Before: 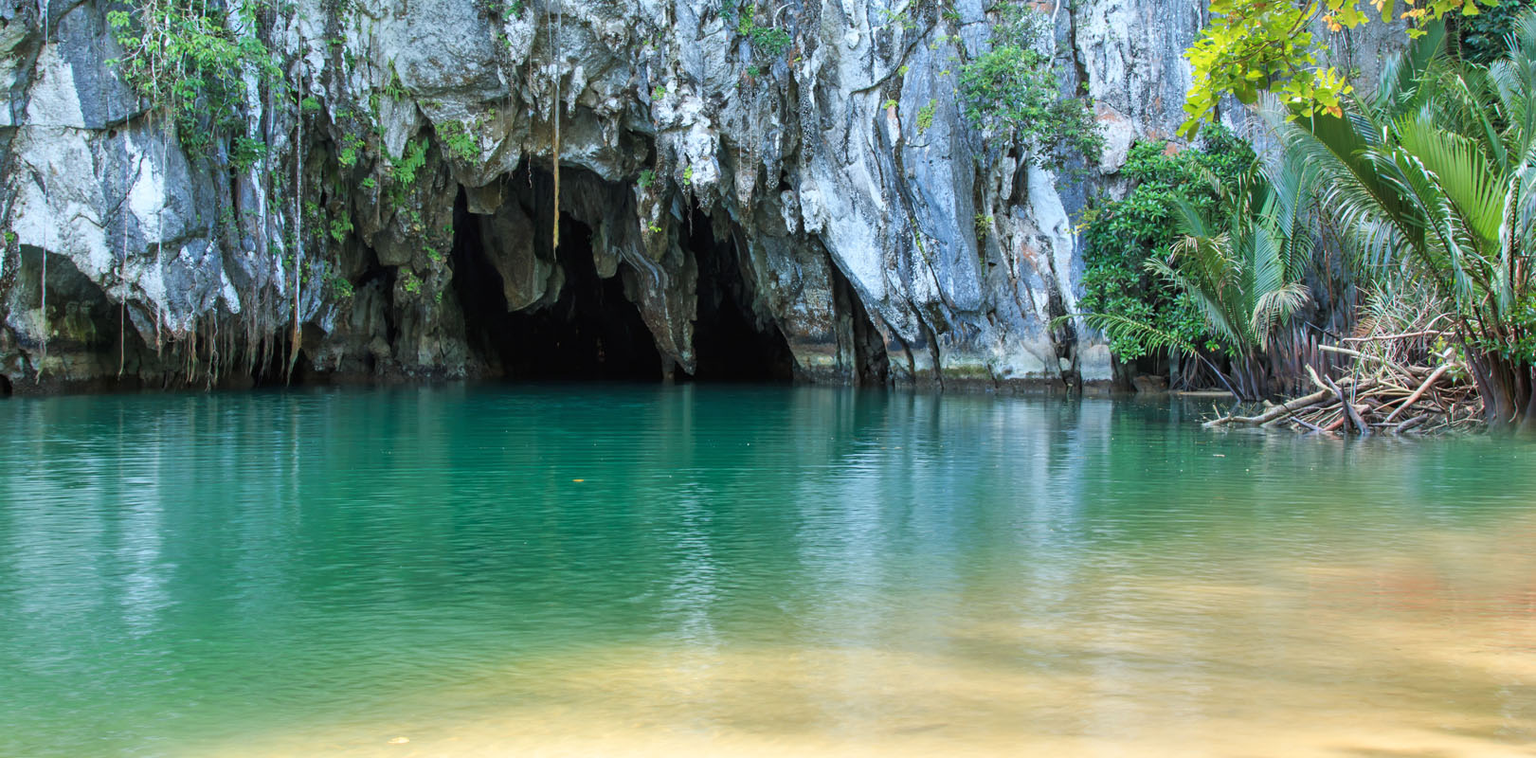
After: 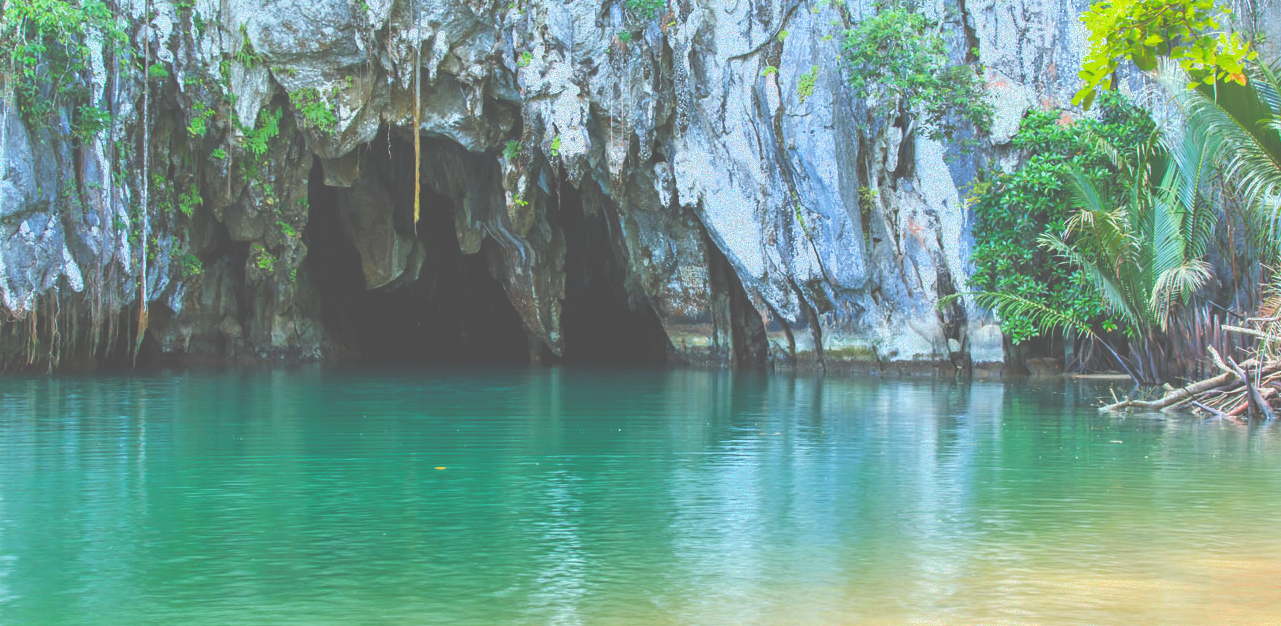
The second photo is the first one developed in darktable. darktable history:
crop and rotate: left 10.49%, top 5.013%, right 10.432%, bottom 16.676%
exposure: black level correction -0.062, exposure -0.049 EV, compensate exposure bias true, compensate highlight preservation false
filmic rgb: black relative exposure -14.98 EV, white relative exposure 3 EV, threshold -0.31 EV, transition 3.19 EV, structure ↔ texture 99.26%, target black luminance 0%, hardness 9.2, latitude 99%, contrast 0.913, shadows ↔ highlights balance 0.455%, enable highlight reconstruction true
color balance rgb: perceptual saturation grading › global saturation 36.208%, perceptual saturation grading › shadows 35.938%, perceptual brilliance grading › highlights 15.55%, perceptual brilliance grading › shadows -14.548%
levels: levels [0, 0.48, 0.961]
contrast brightness saturation: contrast 0.046, brightness 0.067, saturation 0.015
